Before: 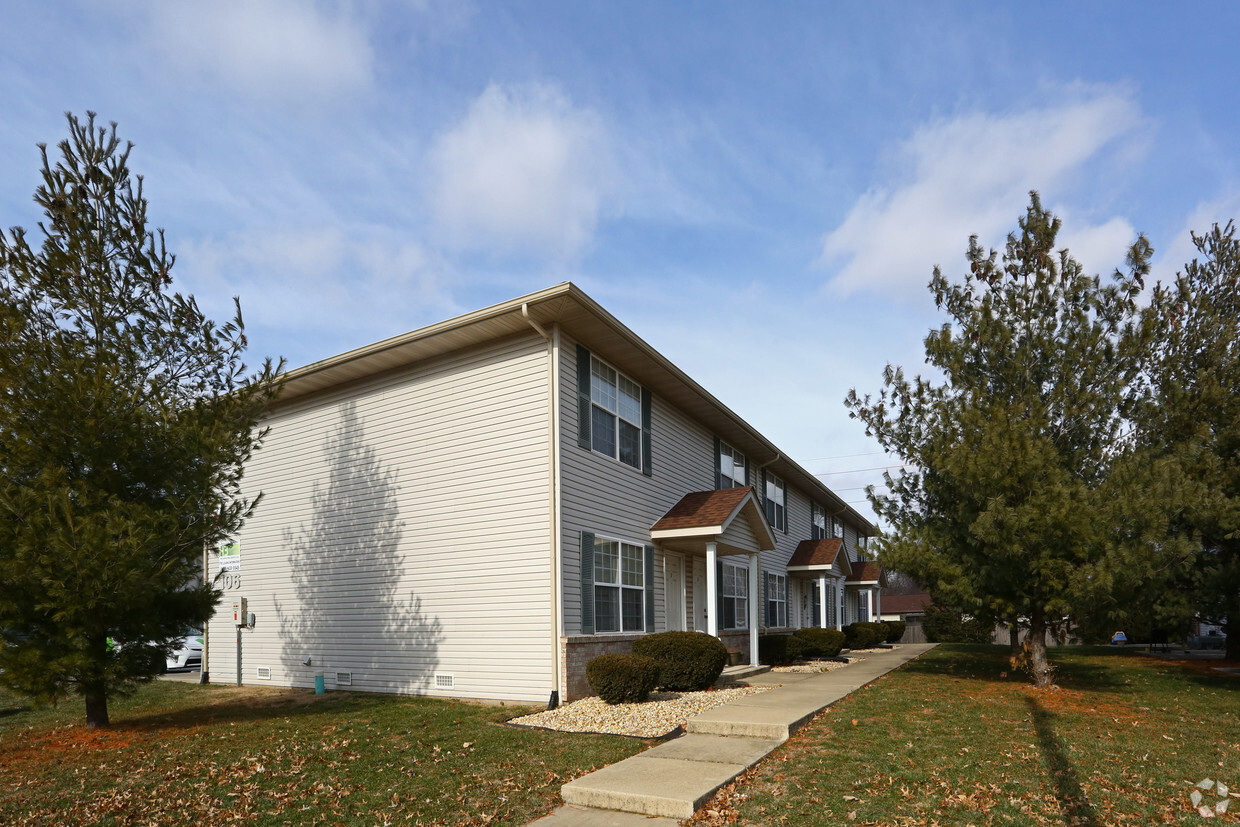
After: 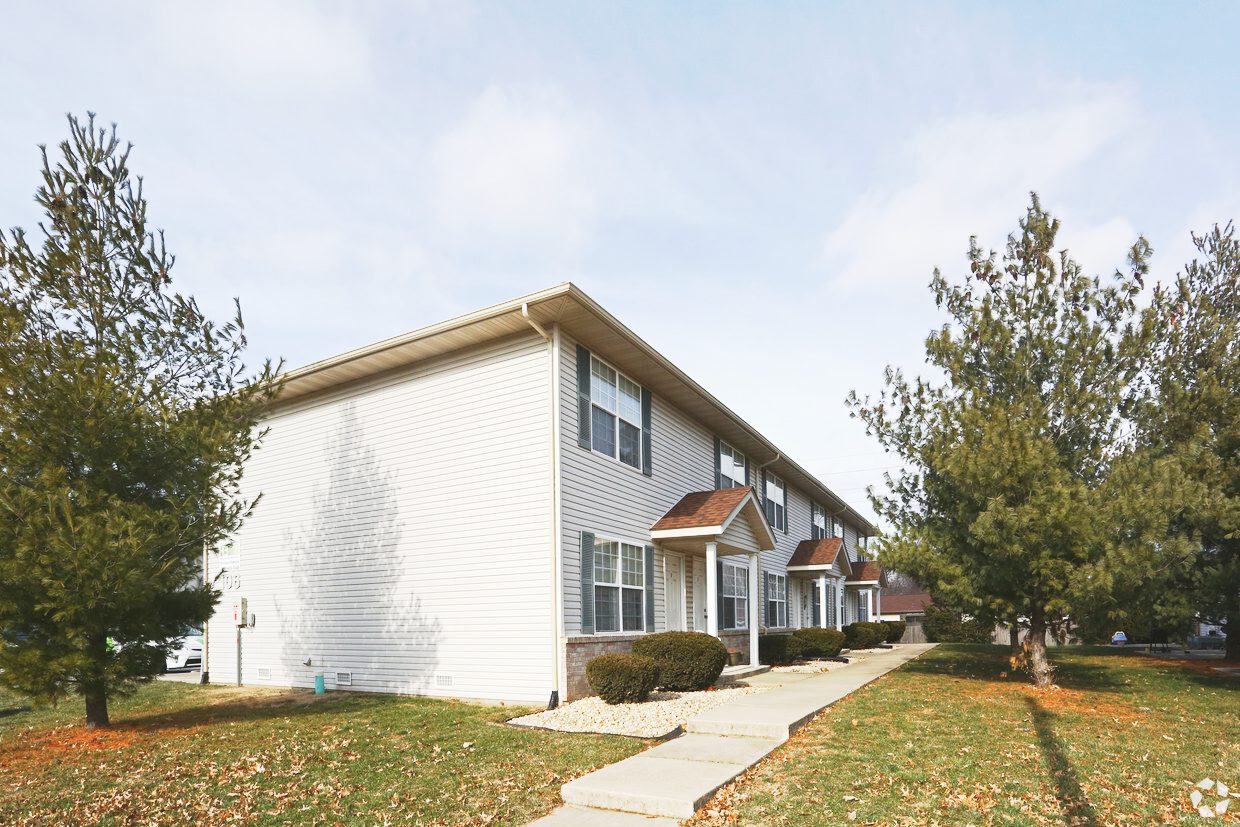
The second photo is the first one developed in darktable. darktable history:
exposure: black level correction -0.002, exposure 1.332 EV, compensate highlight preservation false
contrast brightness saturation: contrast -0.083, brightness -0.038, saturation -0.105
base curve: curves: ch0 [(0, 0) (0.088, 0.125) (0.176, 0.251) (0.354, 0.501) (0.613, 0.749) (1, 0.877)], preserve colors none
